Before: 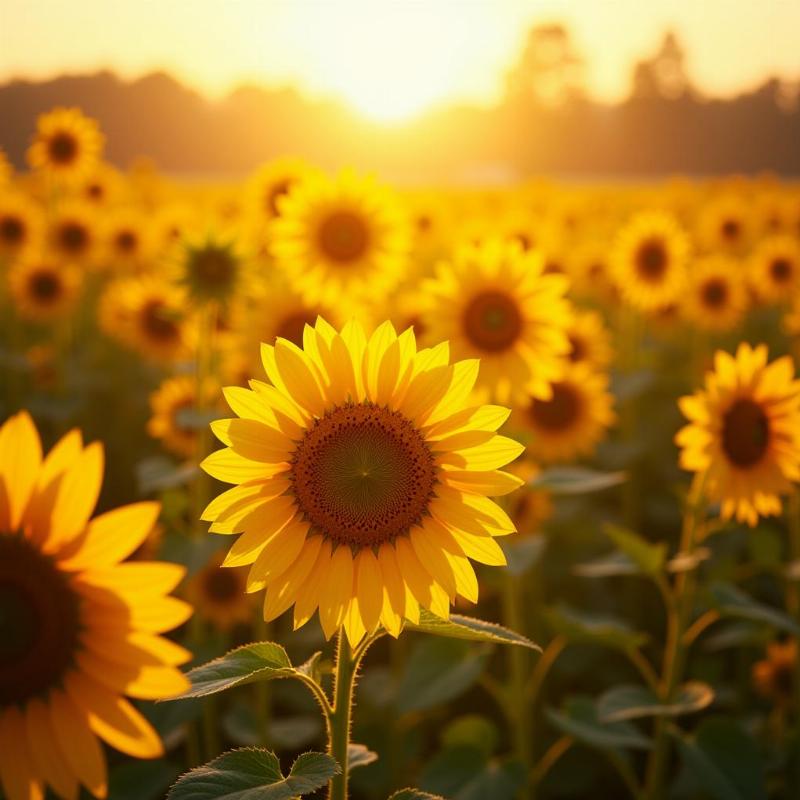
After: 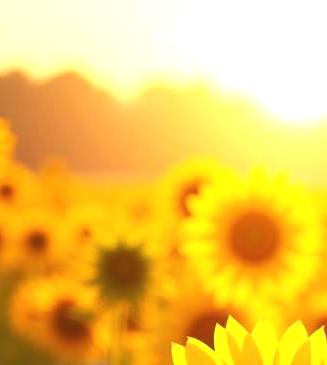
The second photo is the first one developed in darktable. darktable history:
exposure: black level correction -0.002, exposure 0.54 EV, compensate highlight preservation false
crop and rotate: left 11.247%, top 0.079%, right 47.83%, bottom 54.258%
